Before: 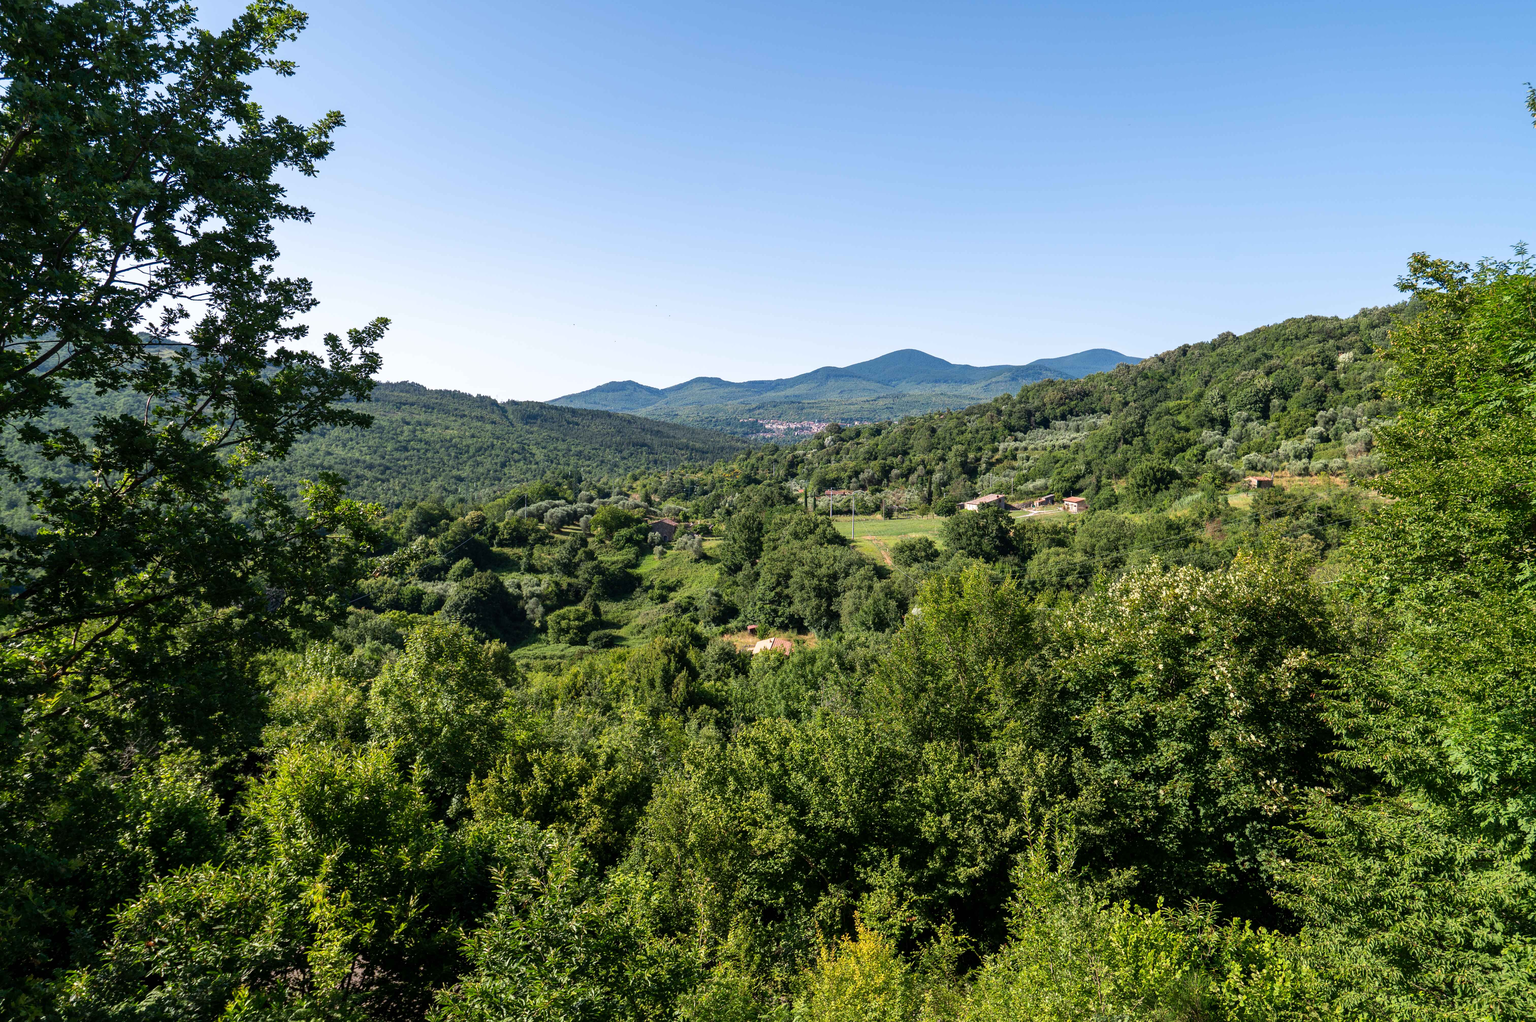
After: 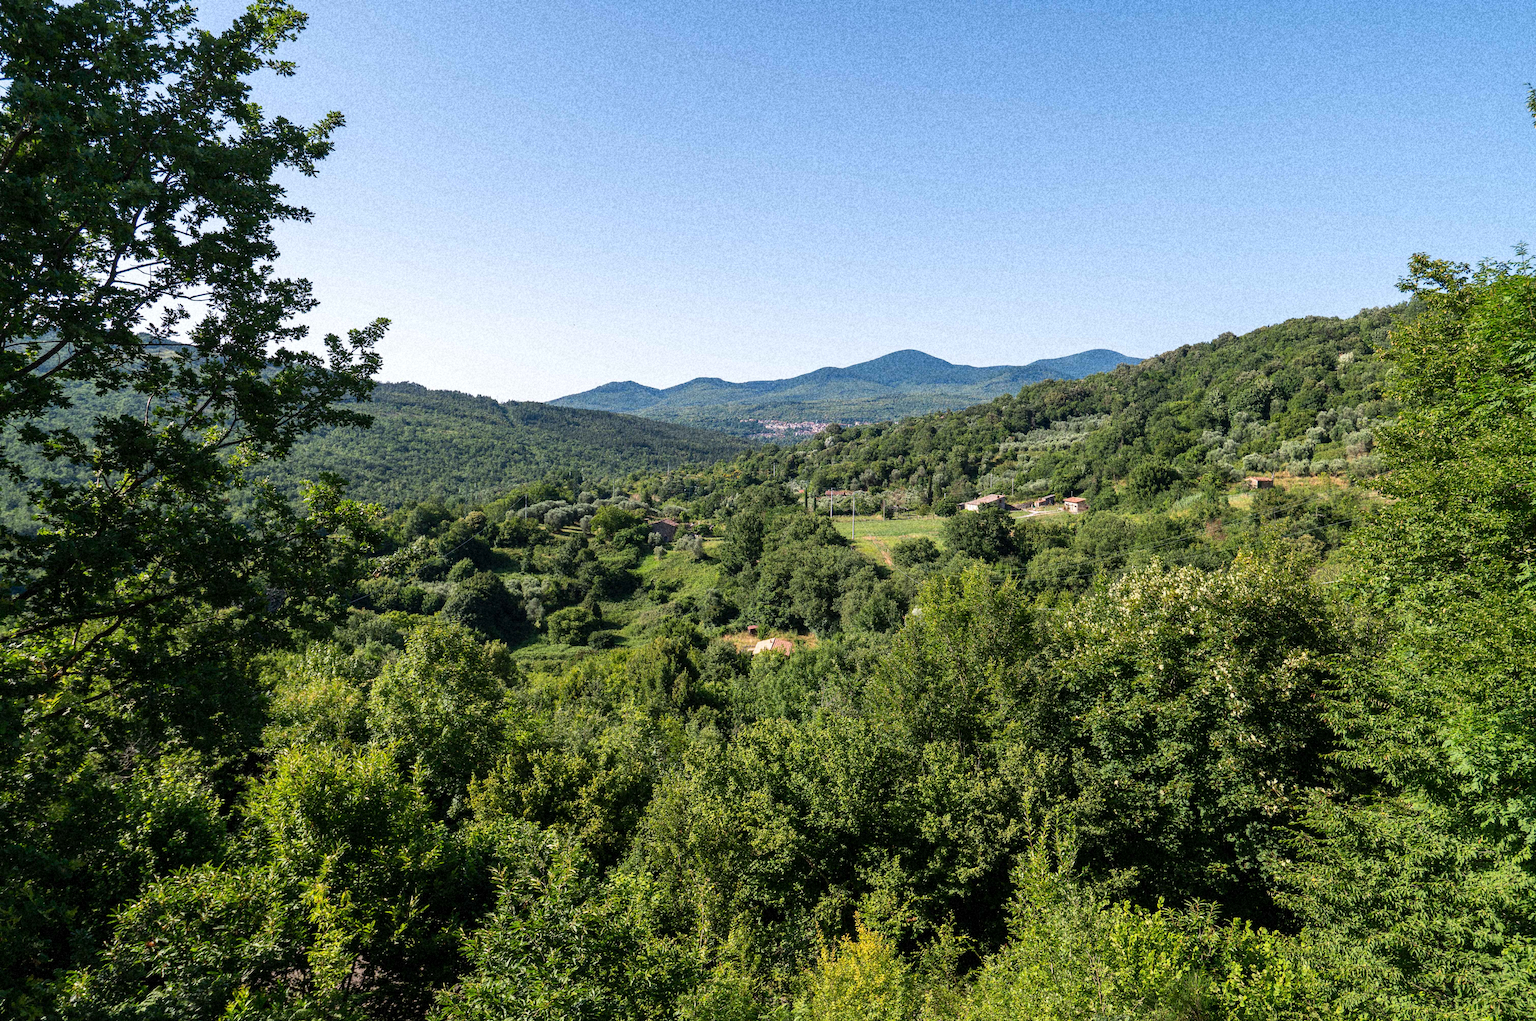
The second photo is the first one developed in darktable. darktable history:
grain: coarseness 14.49 ISO, strength 48.04%, mid-tones bias 35%
